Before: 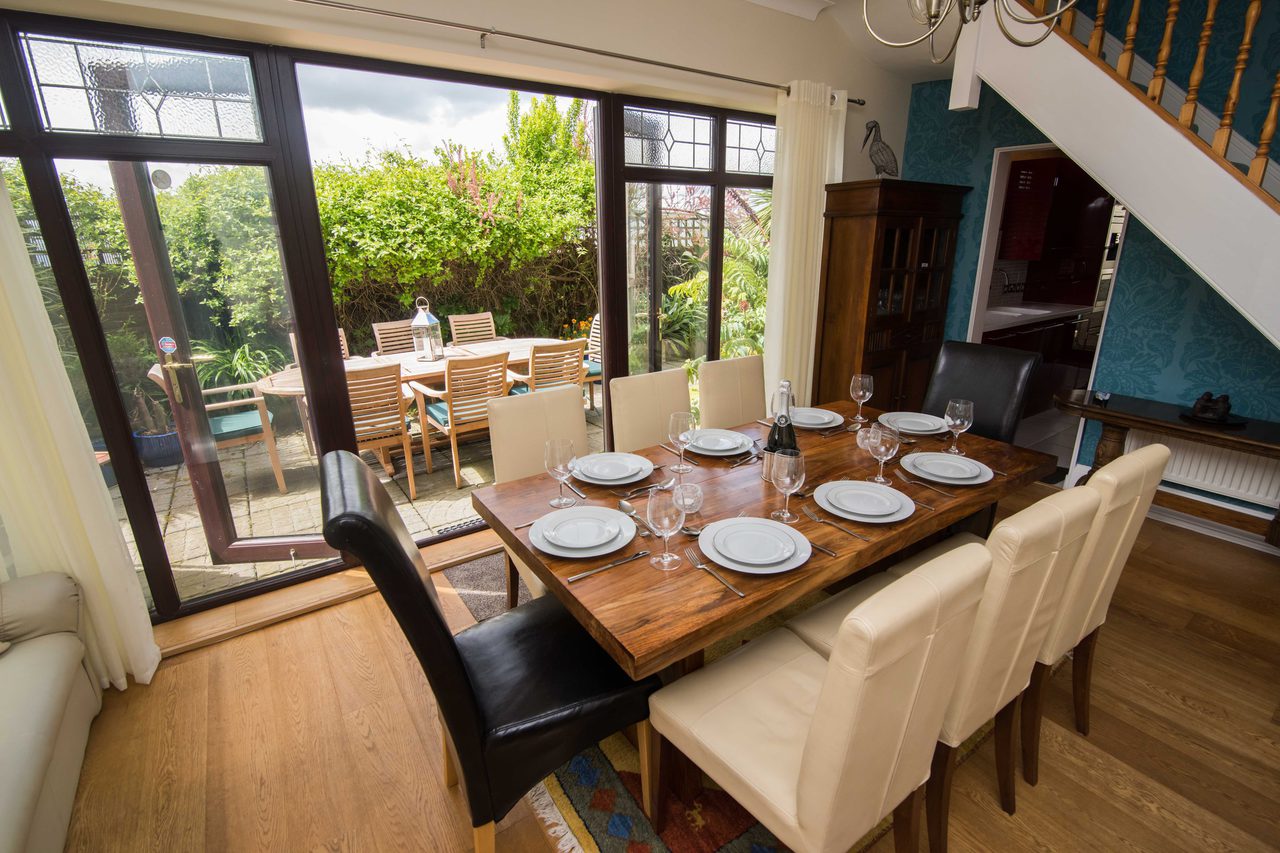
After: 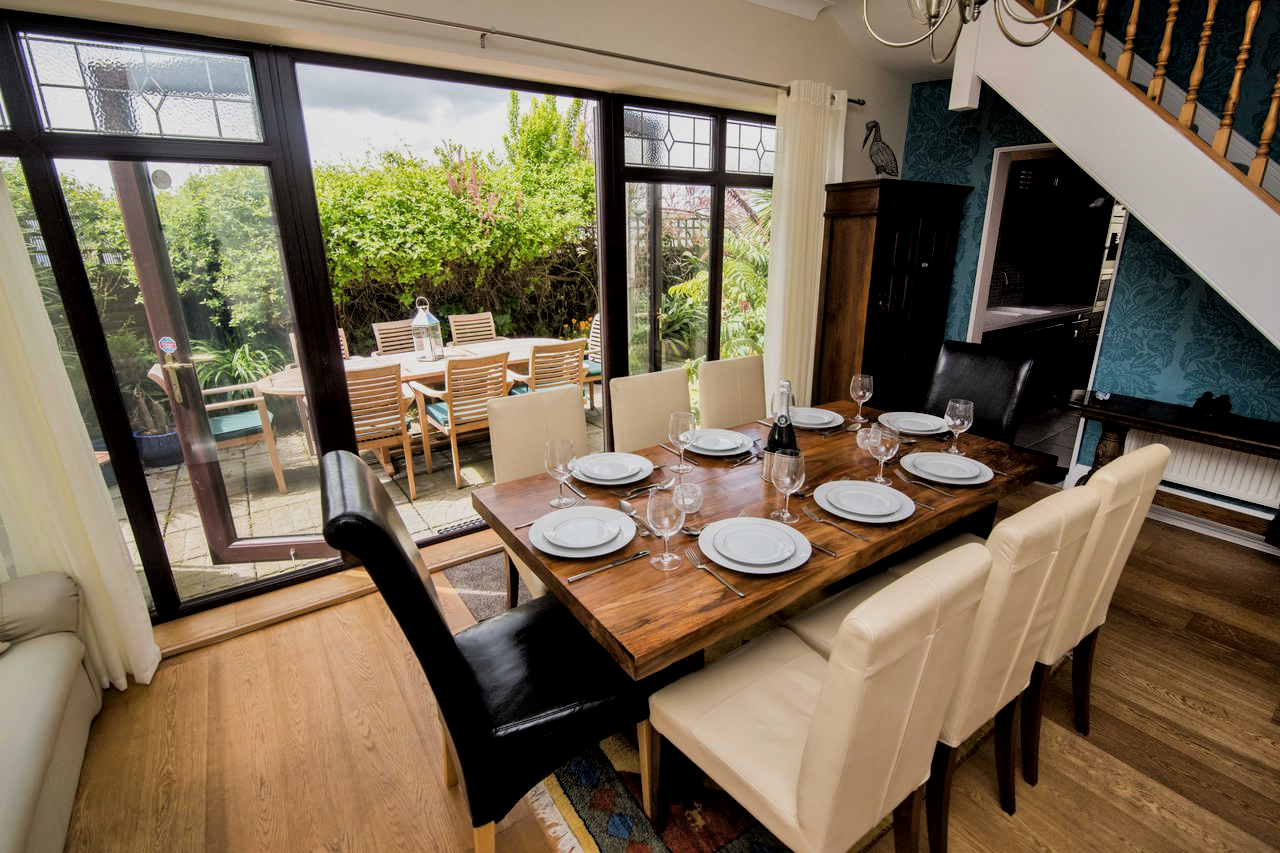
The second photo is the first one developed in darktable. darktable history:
shadows and highlights: highlights color adjustment 0.487%, low approximation 0.01, soften with gaussian
local contrast: mode bilateral grid, contrast 21, coarseness 50, detail 139%, midtone range 0.2
filmic rgb: black relative exposure -7.78 EV, white relative exposure 4.38 EV, target black luminance 0%, hardness 3.76, latitude 50.83%, contrast 1.069, highlights saturation mix 8.84%, shadows ↔ highlights balance -0.262%
